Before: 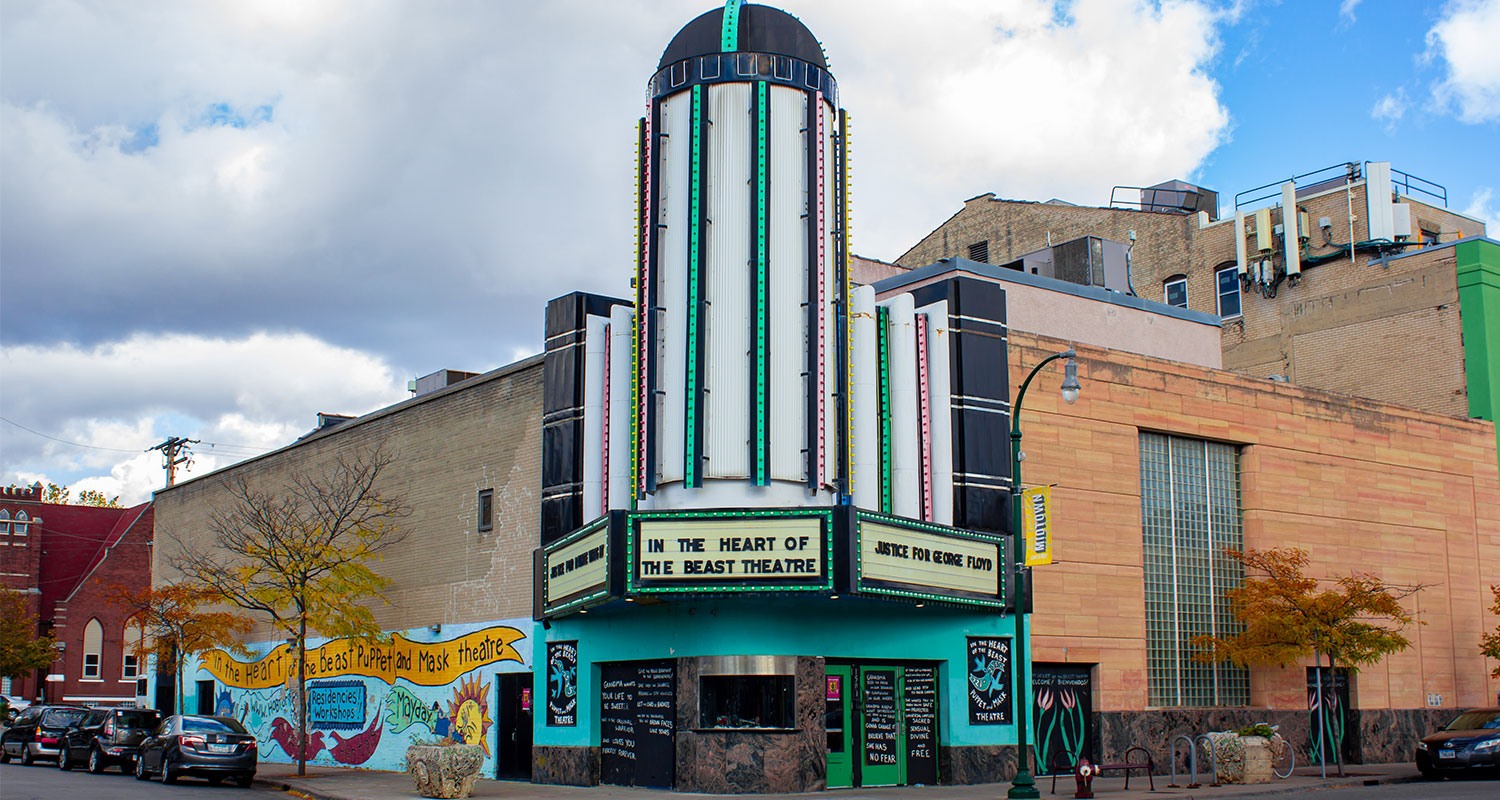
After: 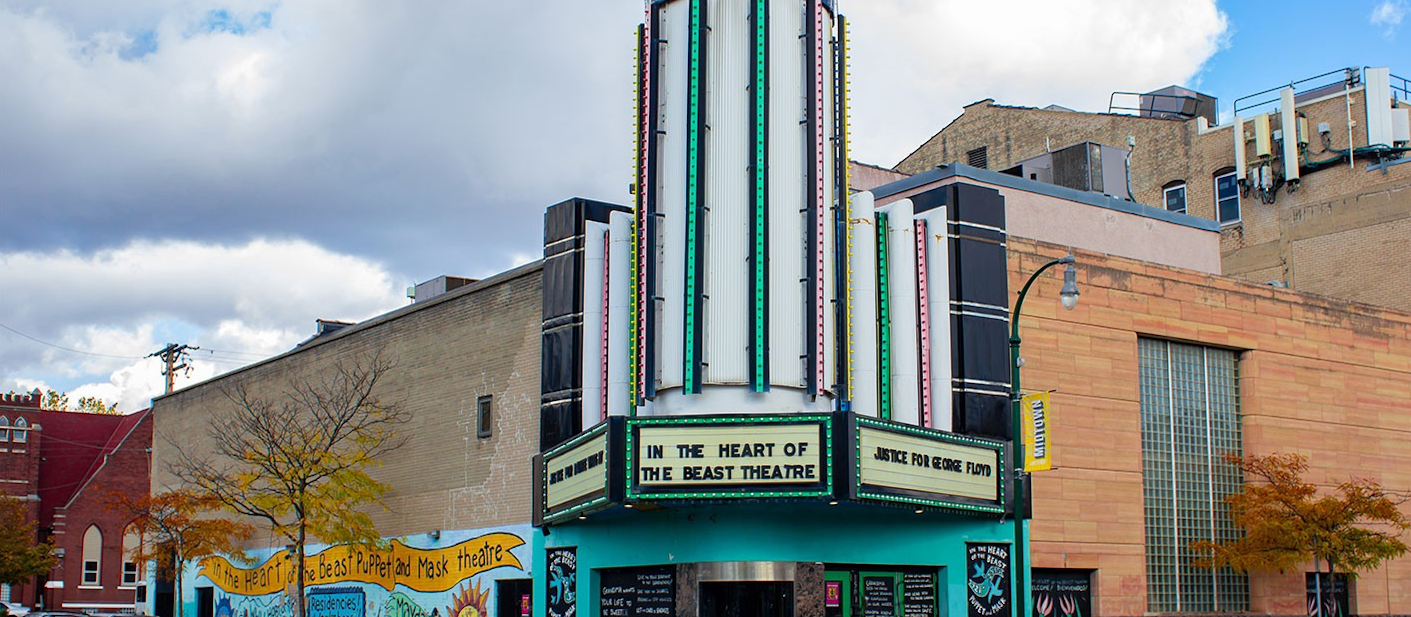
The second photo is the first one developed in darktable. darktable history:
crop and rotate: angle 0.05°, top 11.752%, right 5.716%, bottom 10.983%
